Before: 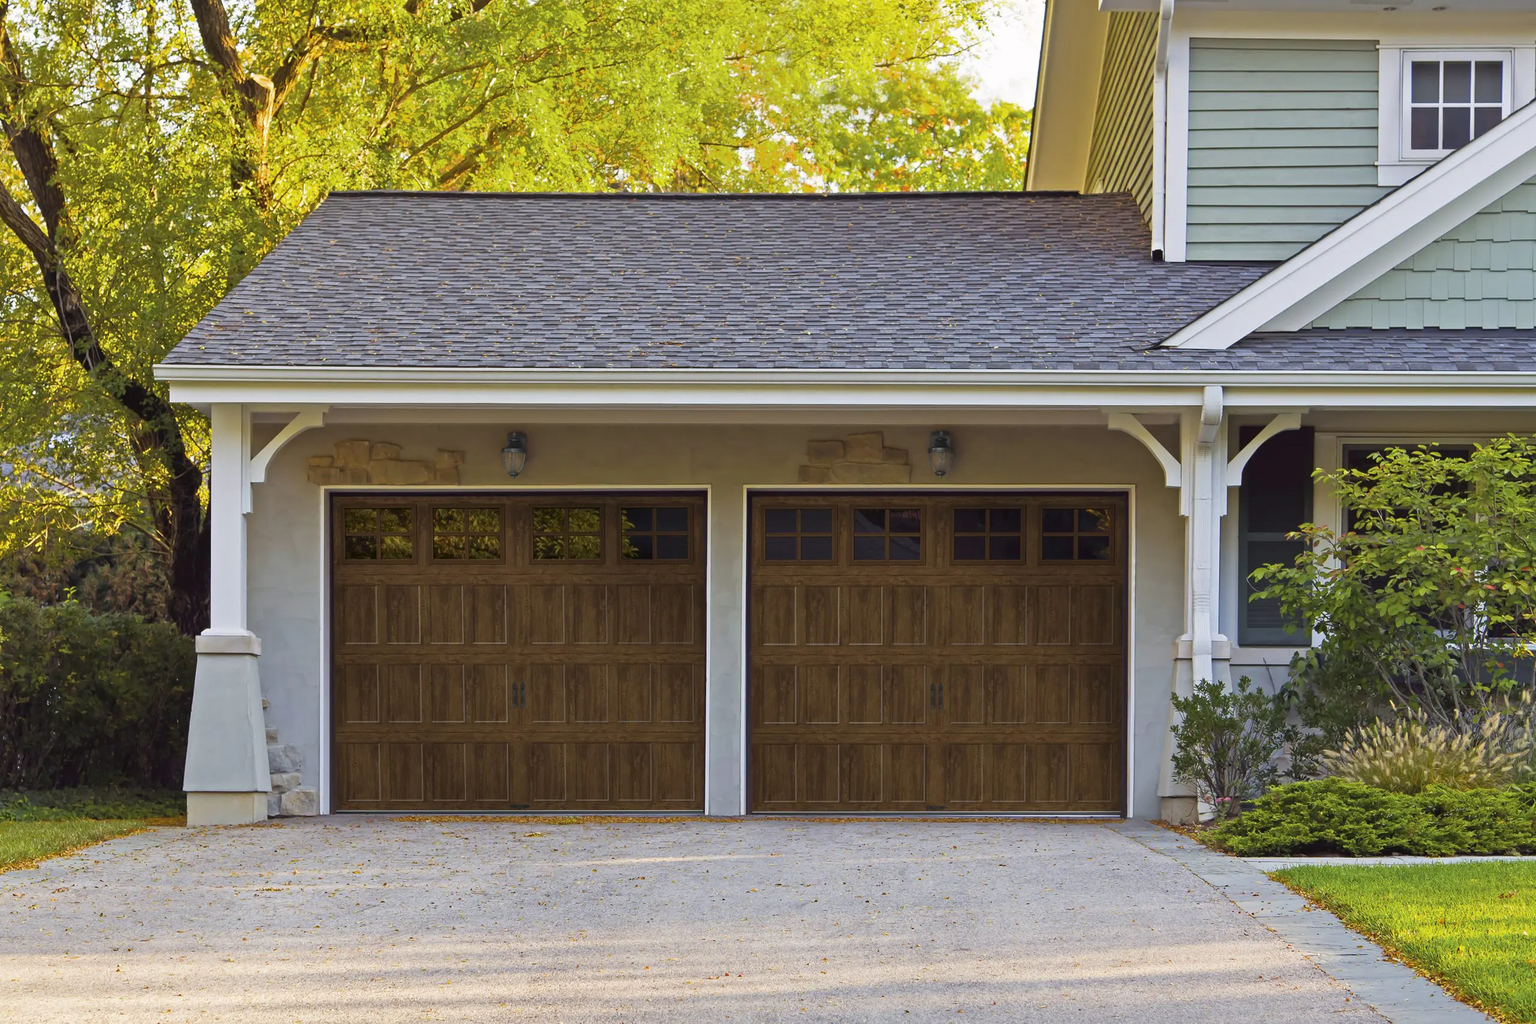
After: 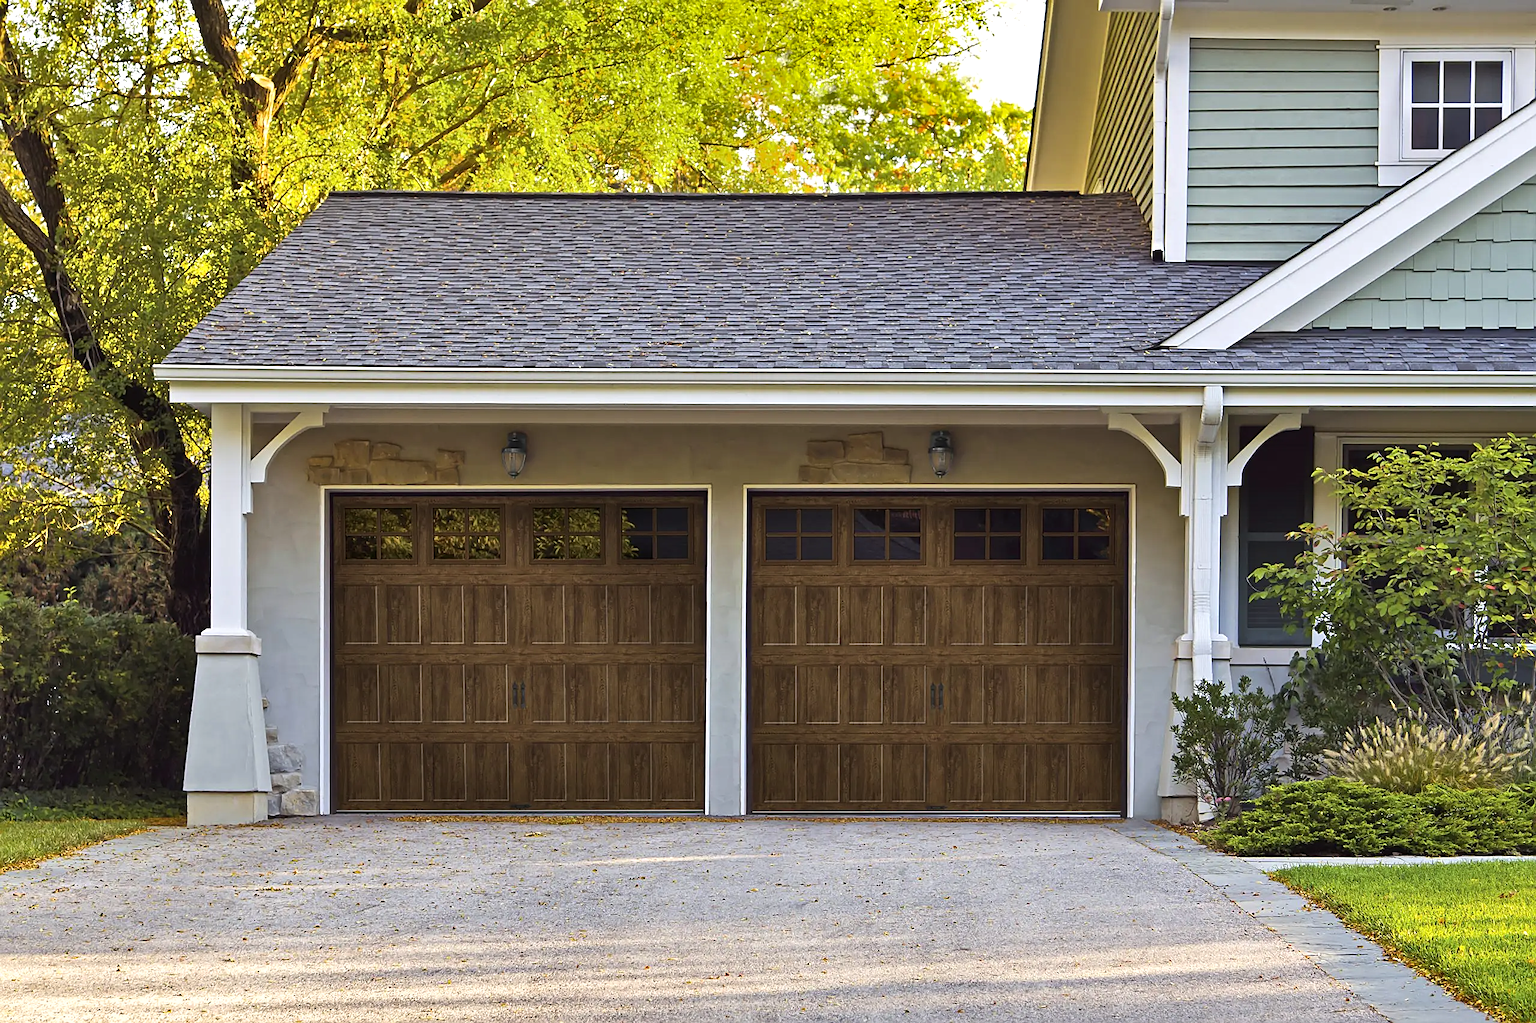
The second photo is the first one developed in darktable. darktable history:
sharpen: on, module defaults
shadows and highlights: soften with gaussian
tone equalizer: -8 EV -0.417 EV, -7 EV -0.389 EV, -6 EV -0.333 EV, -5 EV -0.222 EV, -3 EV 0.222 EV, -2 EV 0.333 EV, -1 EV 0.389 EV, +0 EV 0.417 EV, edges refinement/feathering 500, mask exposure compensation -1.57 EV, preserve details no
